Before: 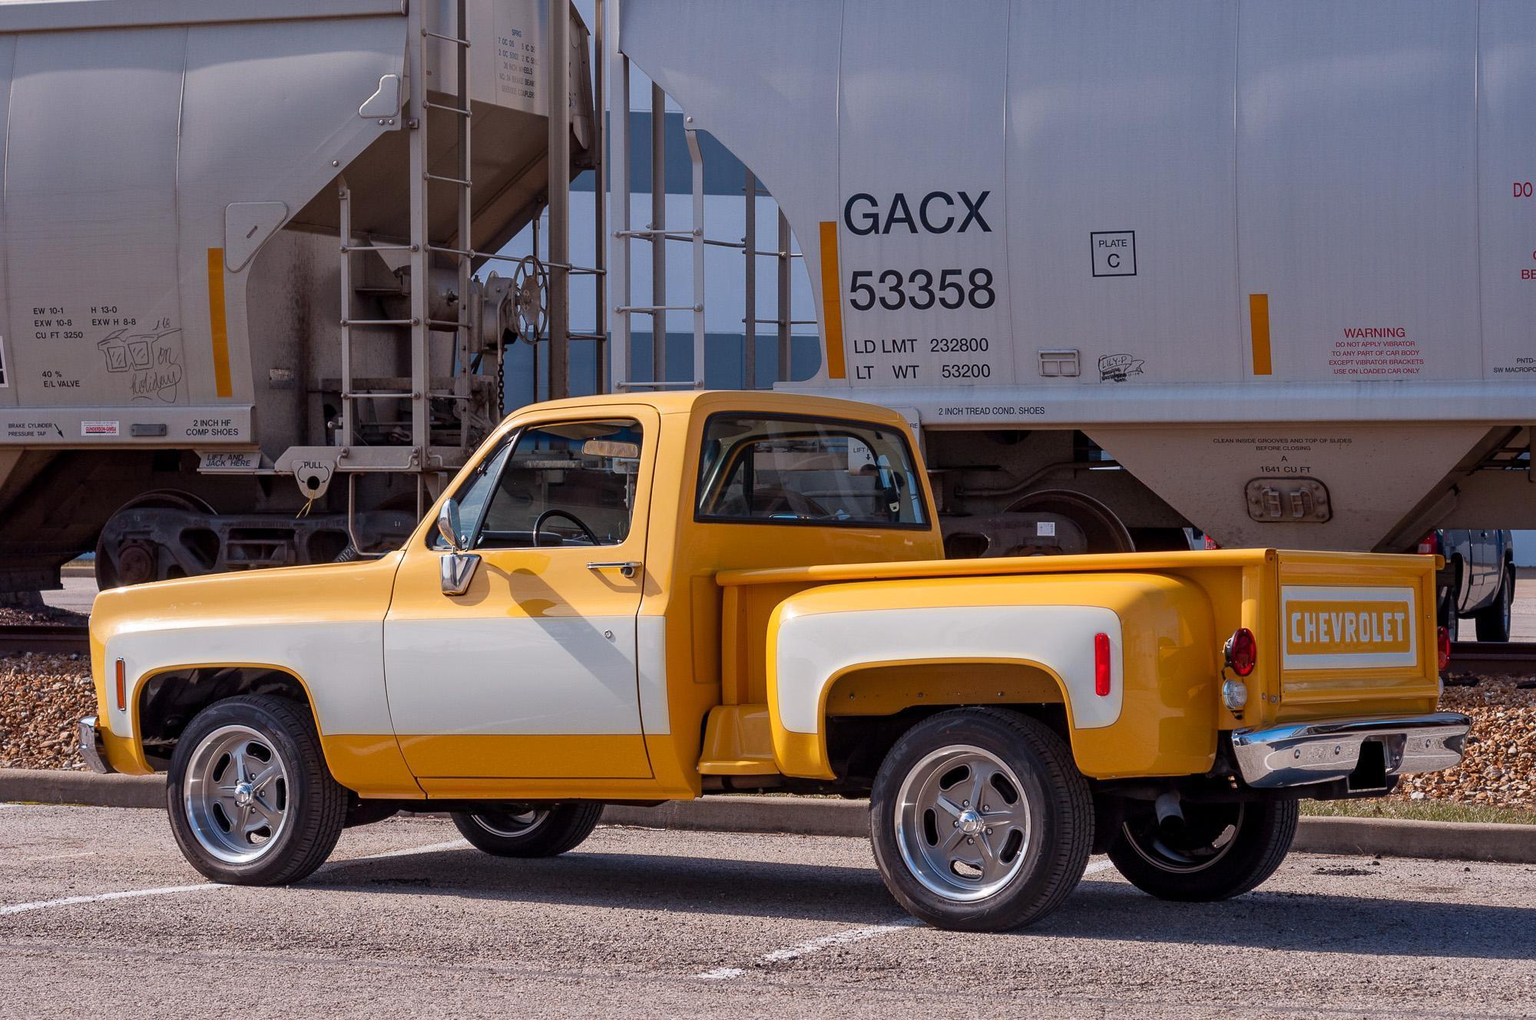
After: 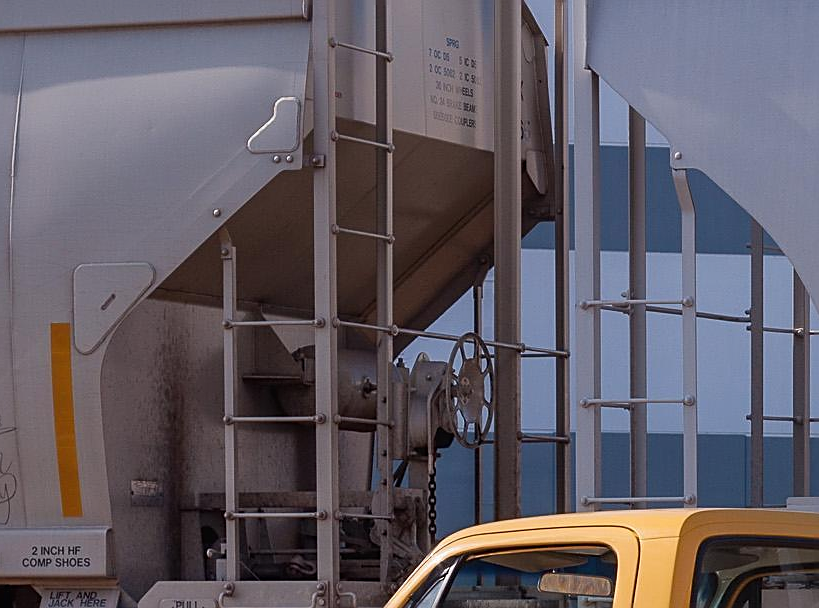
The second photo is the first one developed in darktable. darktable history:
sharpen: on, module defaults
crop and rotate: left 11.049%, top 0.095%, right 47.977%, bottom 54.092%
contrast equalizer: y [[0.6 ×6], [0.55 ×6], [0 ×6], [0 ×6], [0 ×6]], mix -0.213
